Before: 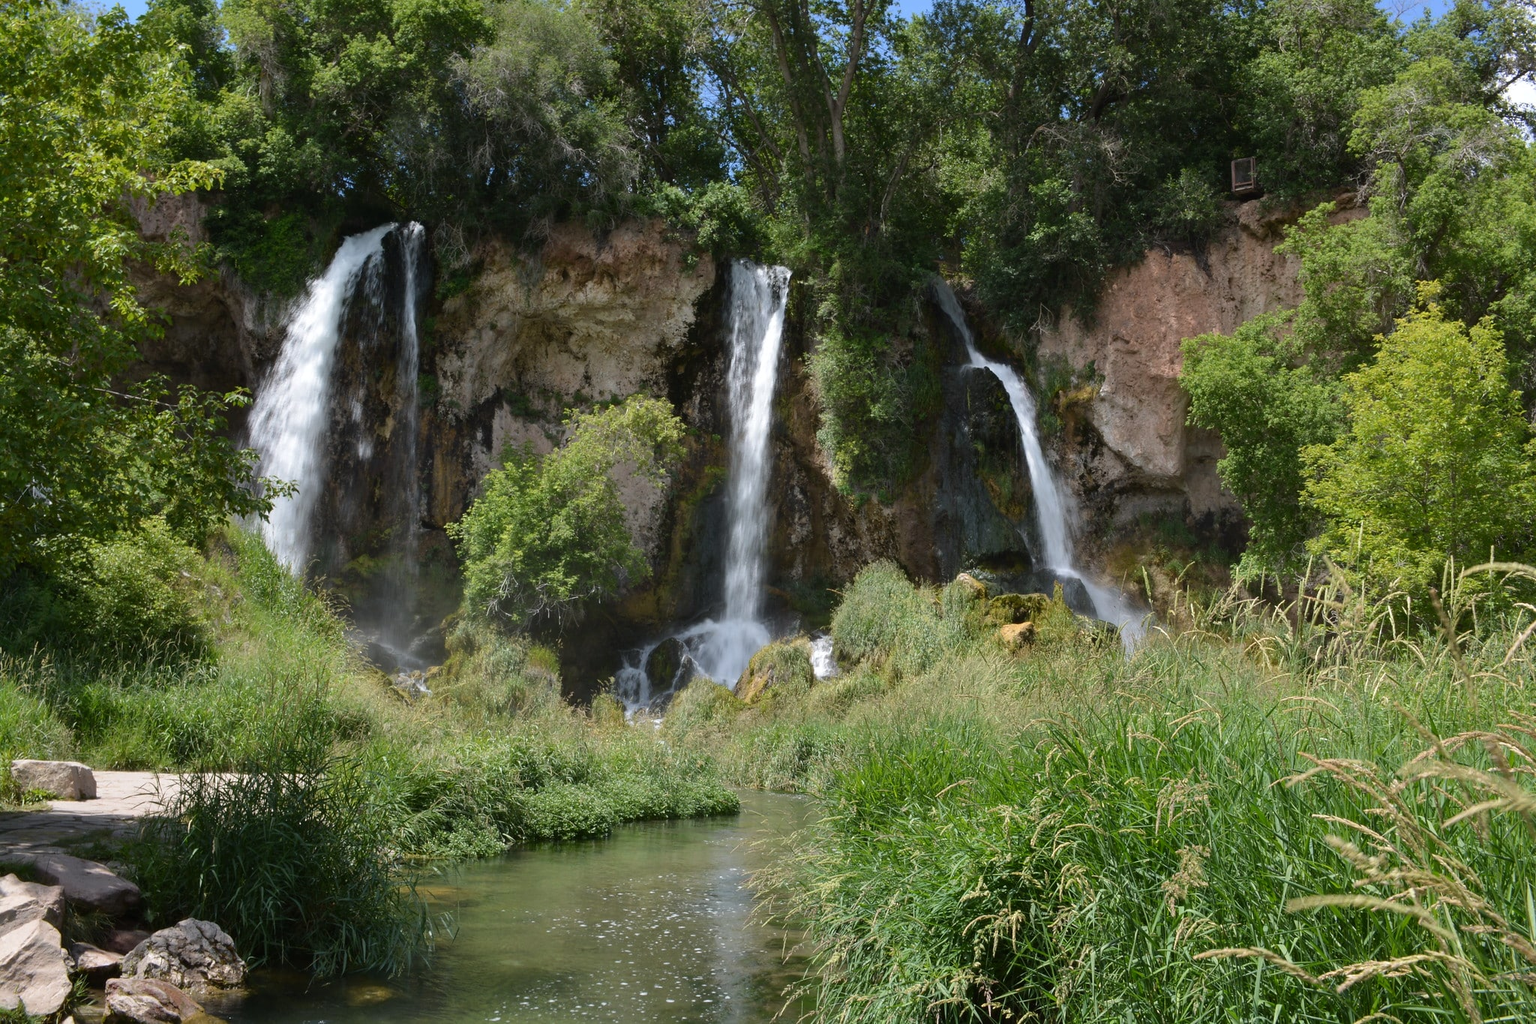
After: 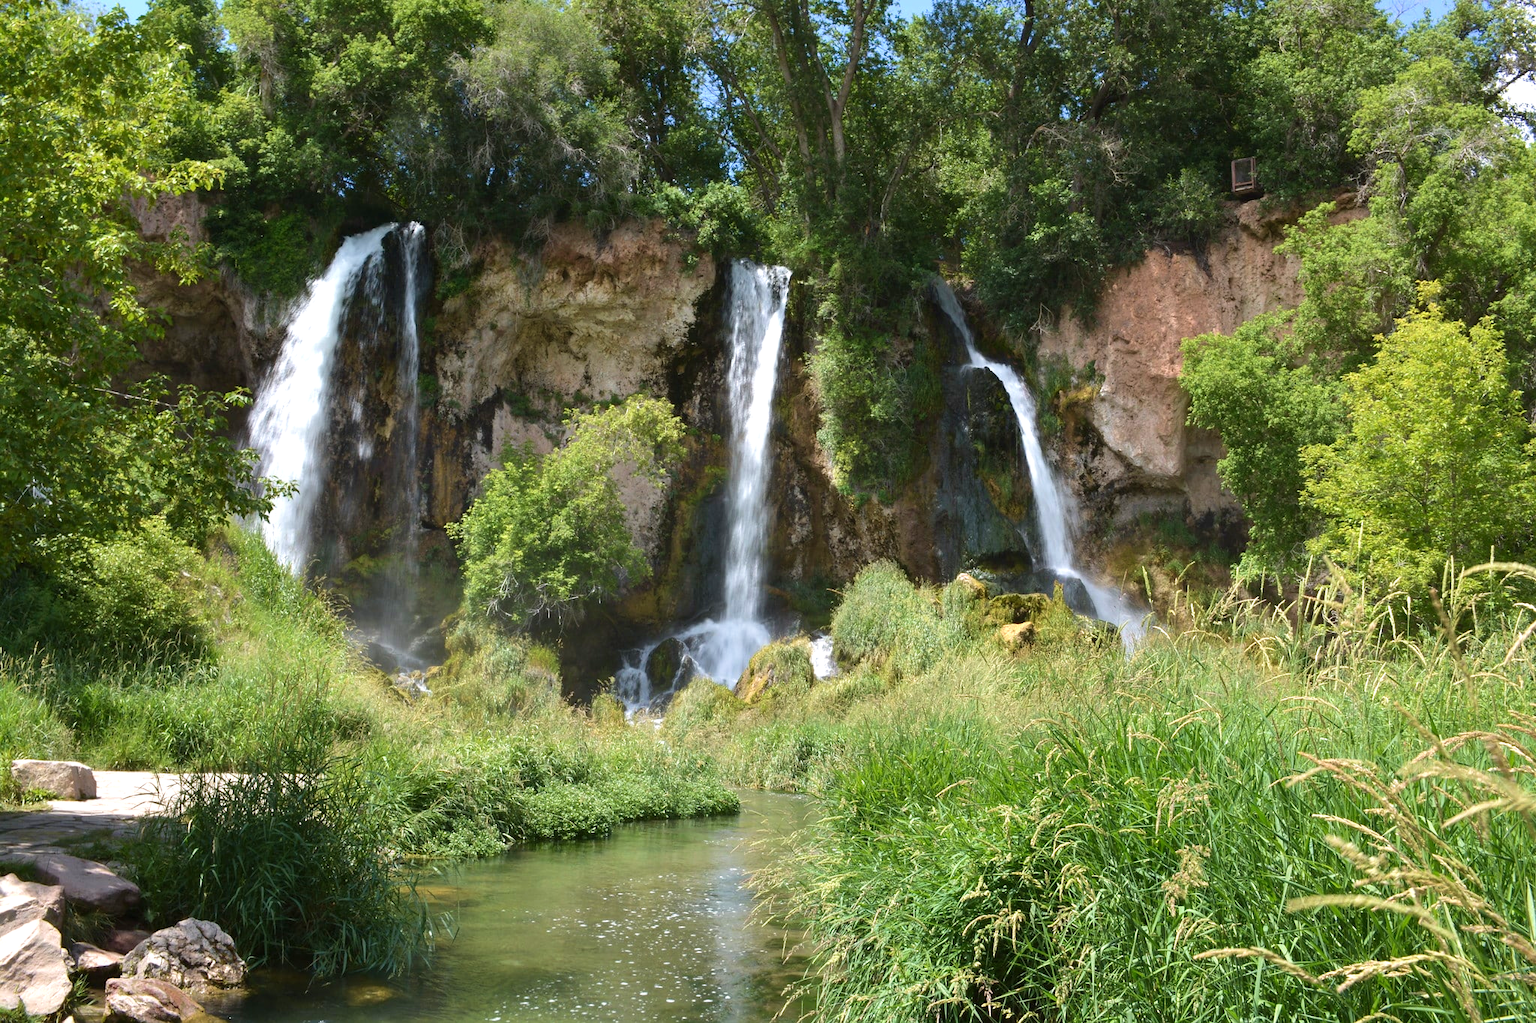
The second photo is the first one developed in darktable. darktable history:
velvia: on, module defaults
exposure: exposure 0.603 EV, compensate highlight preservation false
